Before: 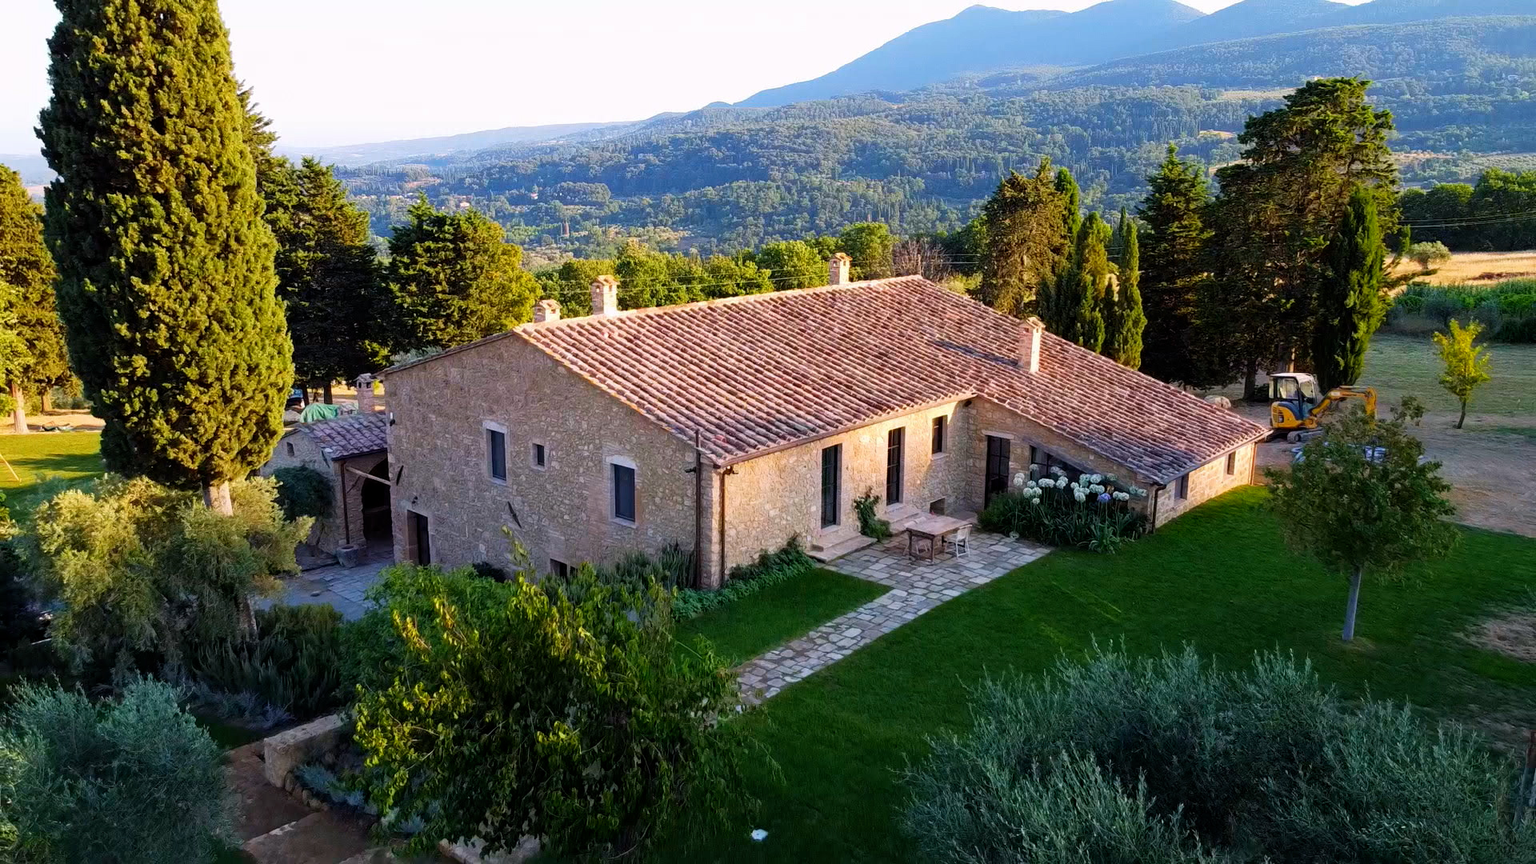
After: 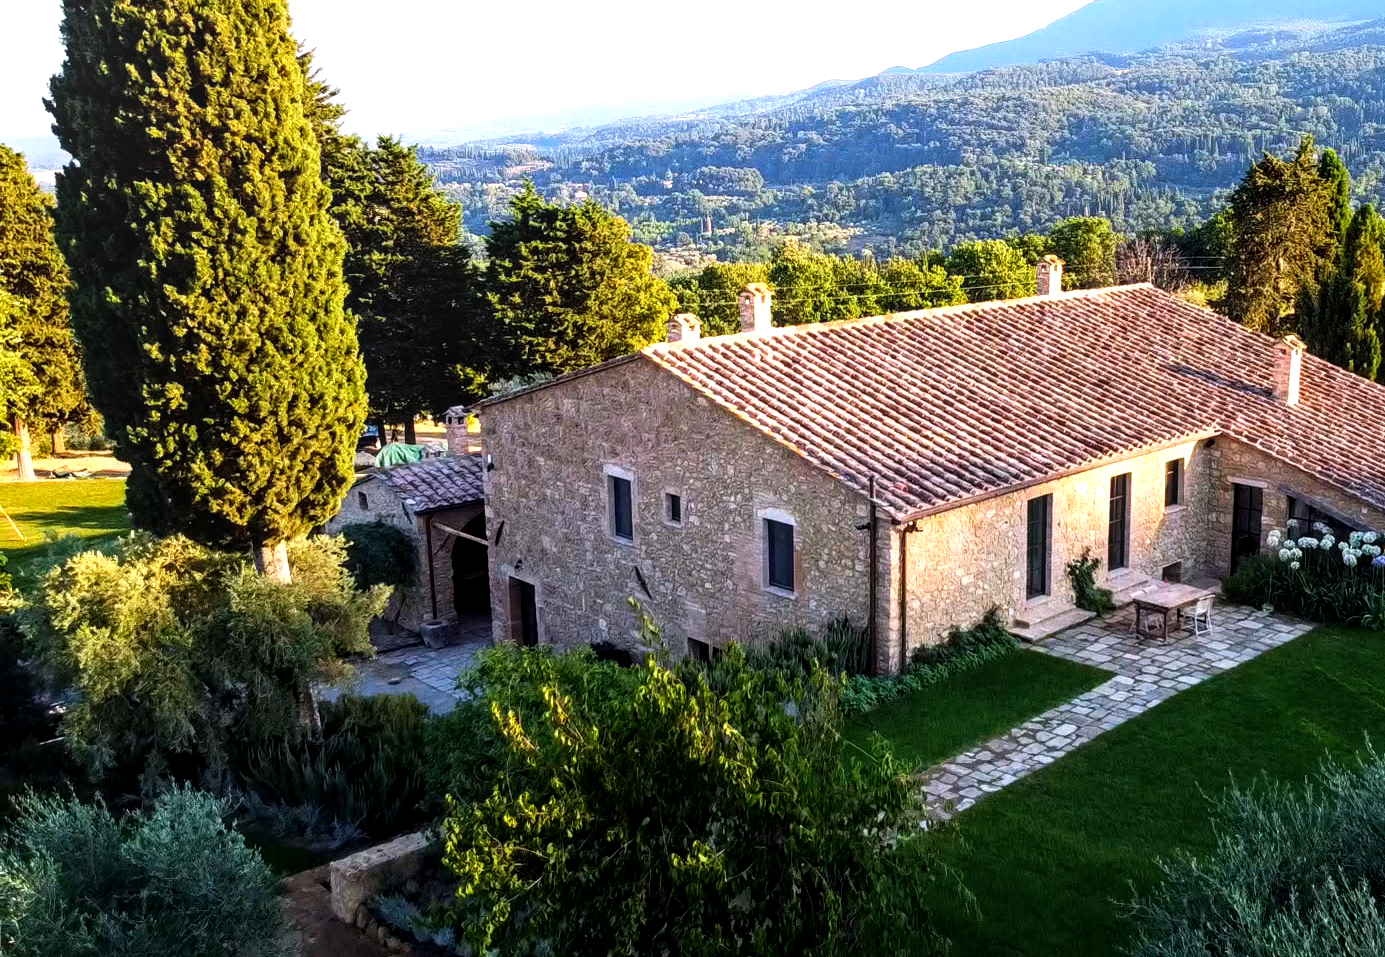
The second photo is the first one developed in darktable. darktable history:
local contrast: on, module defaults
tone equalizer: -8 EV -0.725 EV, -7 EV -0.715 EV, -6 EV -0.584 EV, -5 EV -0.388 EV, -3 EV 0.394 EV, -2 EV 0.6 EV, -1 EV 0.696 EV, +0 EV 0.734 EV, edges refinement/feathering 500, mask exposure compensation -1.57 EV, preserve details no
crop: top 5.737%, right 27.849%, bottom 5.638%
